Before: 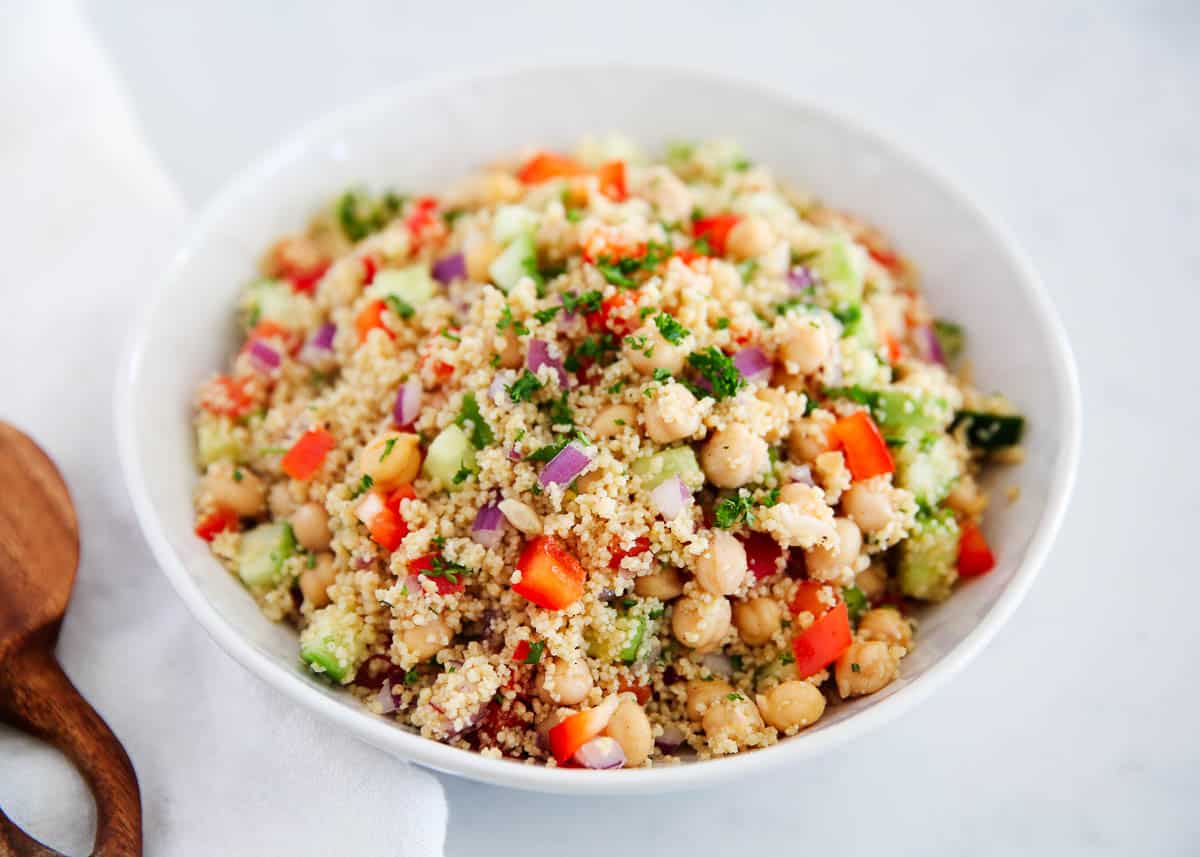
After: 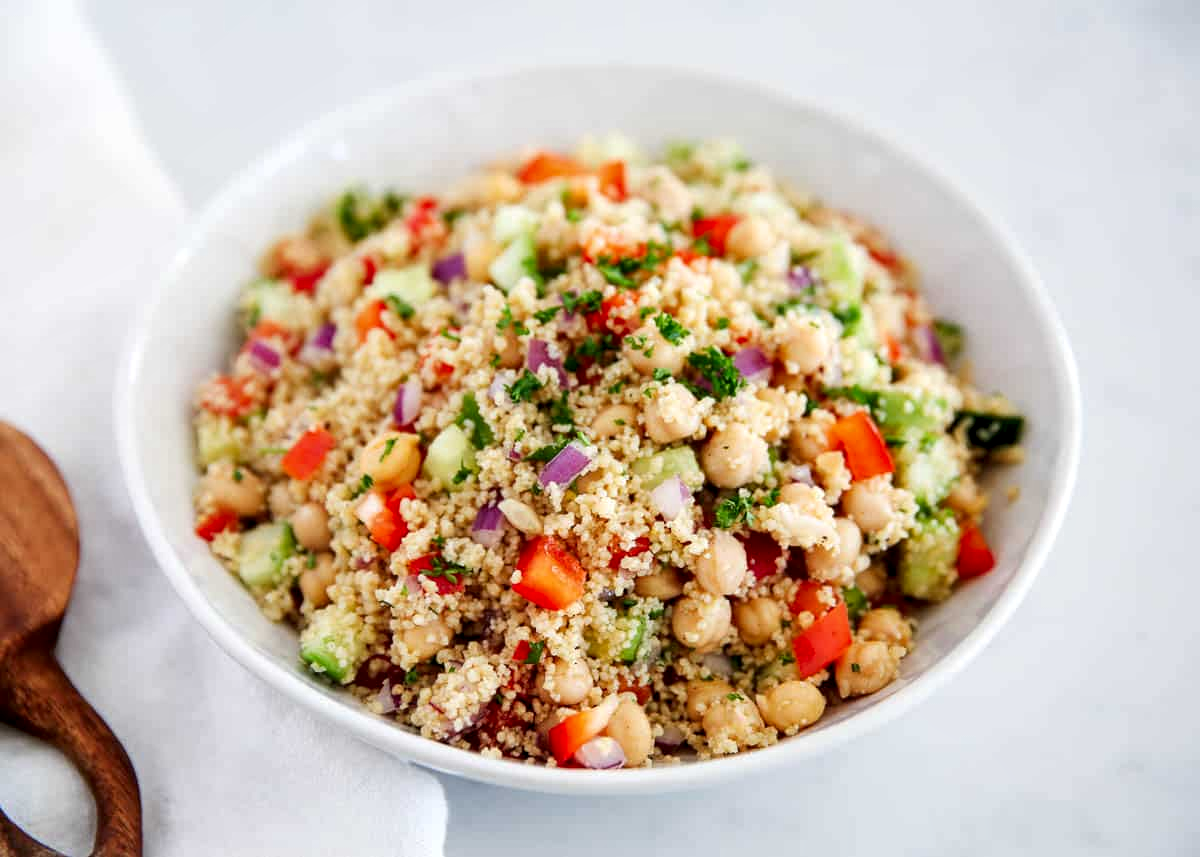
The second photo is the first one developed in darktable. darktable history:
local contrast: highlights 90%, shadows 83%
